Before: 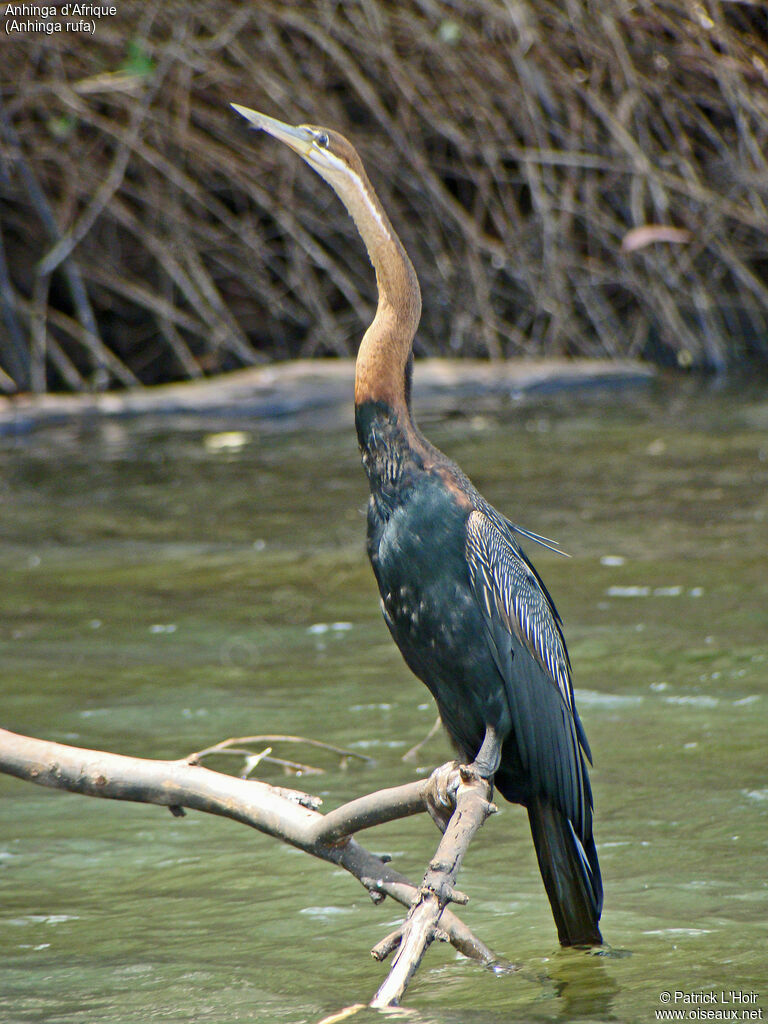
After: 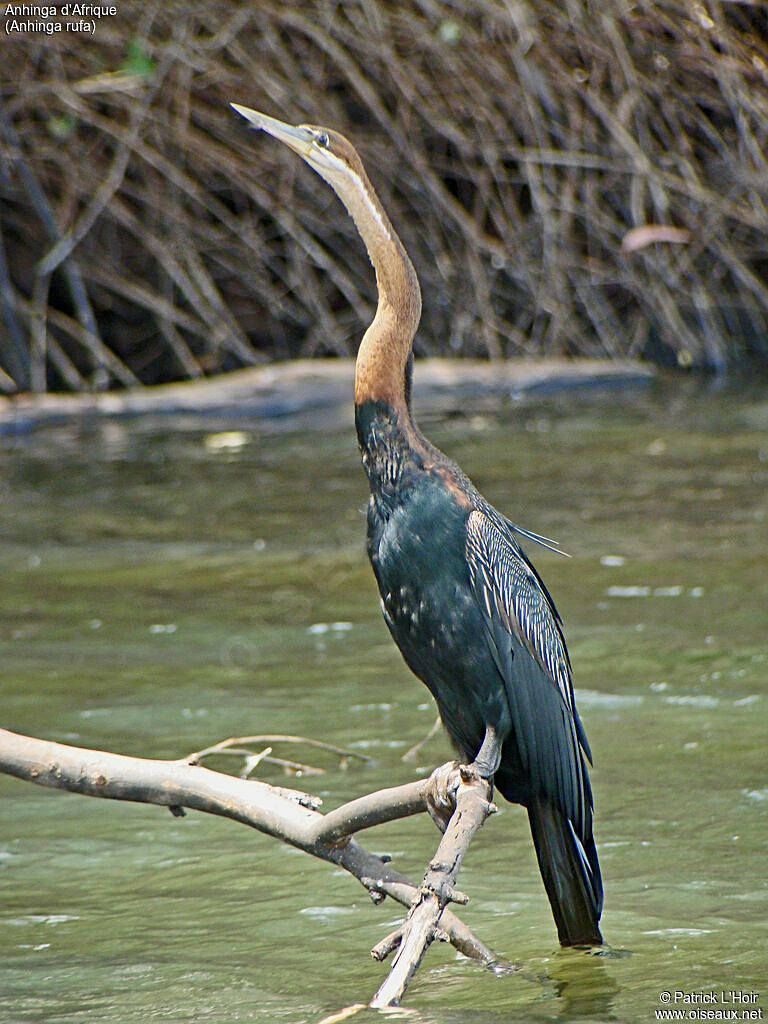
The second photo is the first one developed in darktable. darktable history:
sharpen: on, module defaults
tone curve: curves: ch0 [(0, 0) (0.822, 0.825) (0.994, 0.955)]; ch1 [(0, 0) (0.226, 0.261) (0.383, 0.397) (0.46, 0.46) (0.498, 0.479) (0.524, 0.523) (0.578, 0.575) (1, 1)]; ch2 [(0, 0) (0.438, 0.456) (0.5, 0.498) (0.547, 0.515) (0.597, 0.58) (0.629, 0.603) (1, 1)], preserve colors none
